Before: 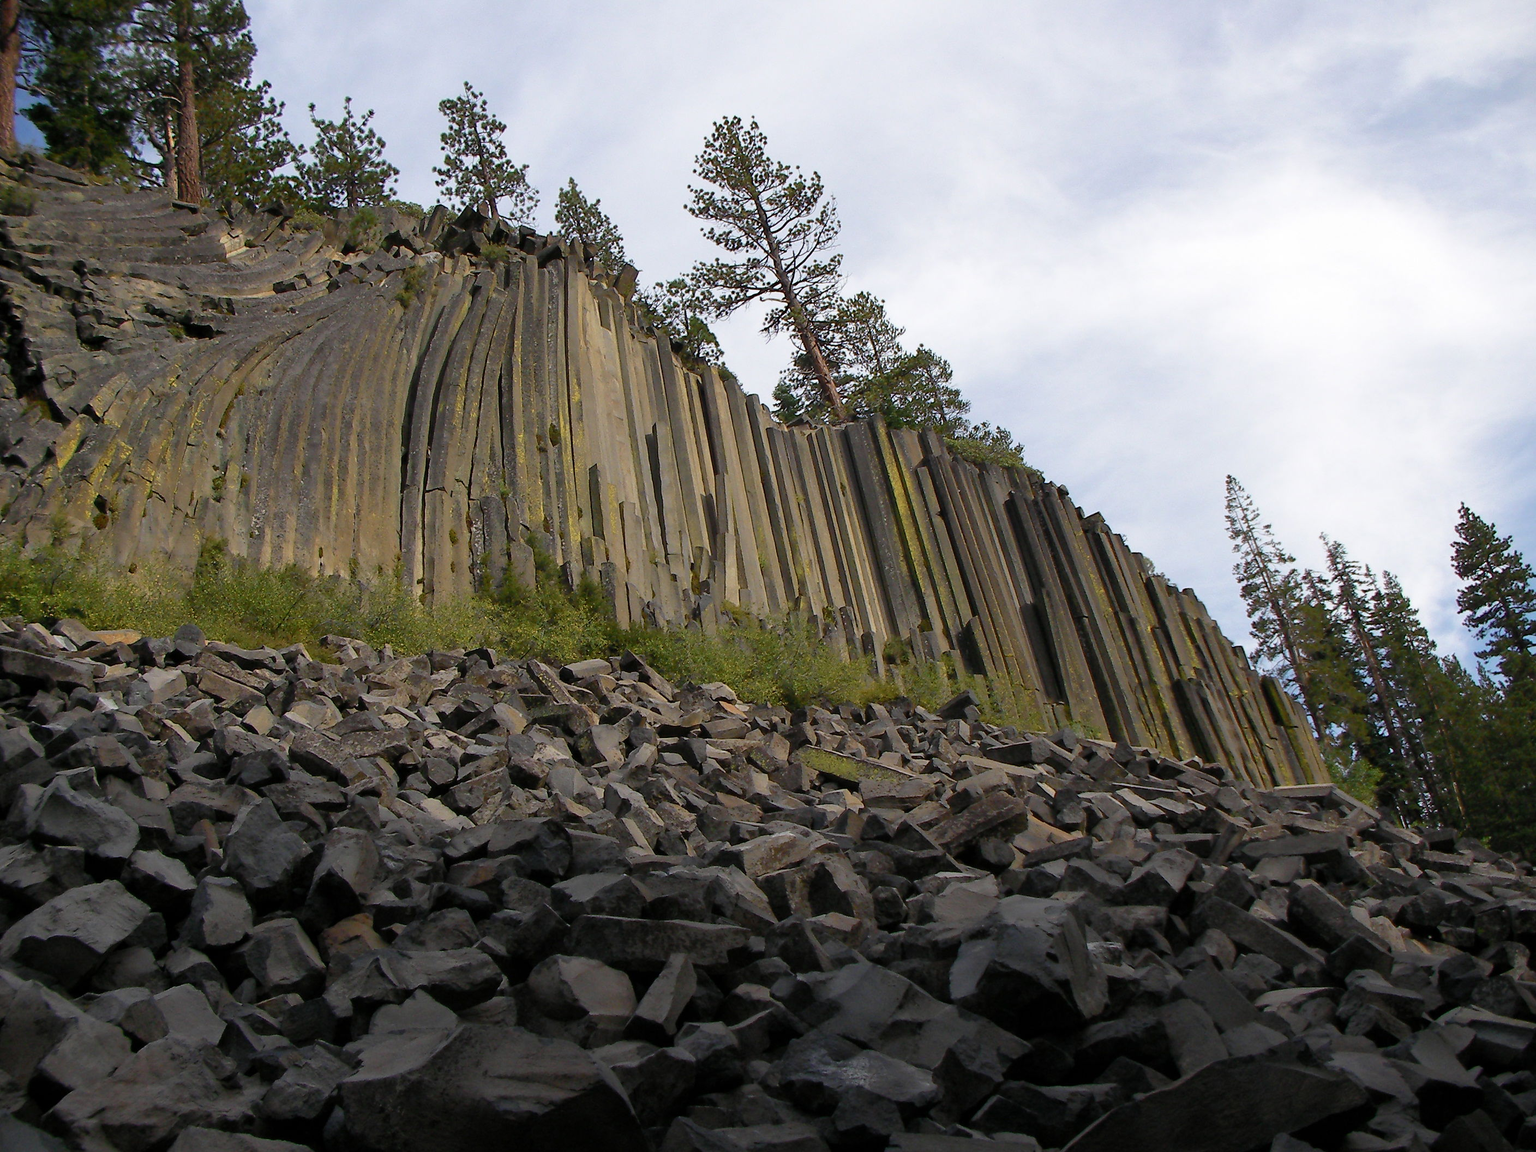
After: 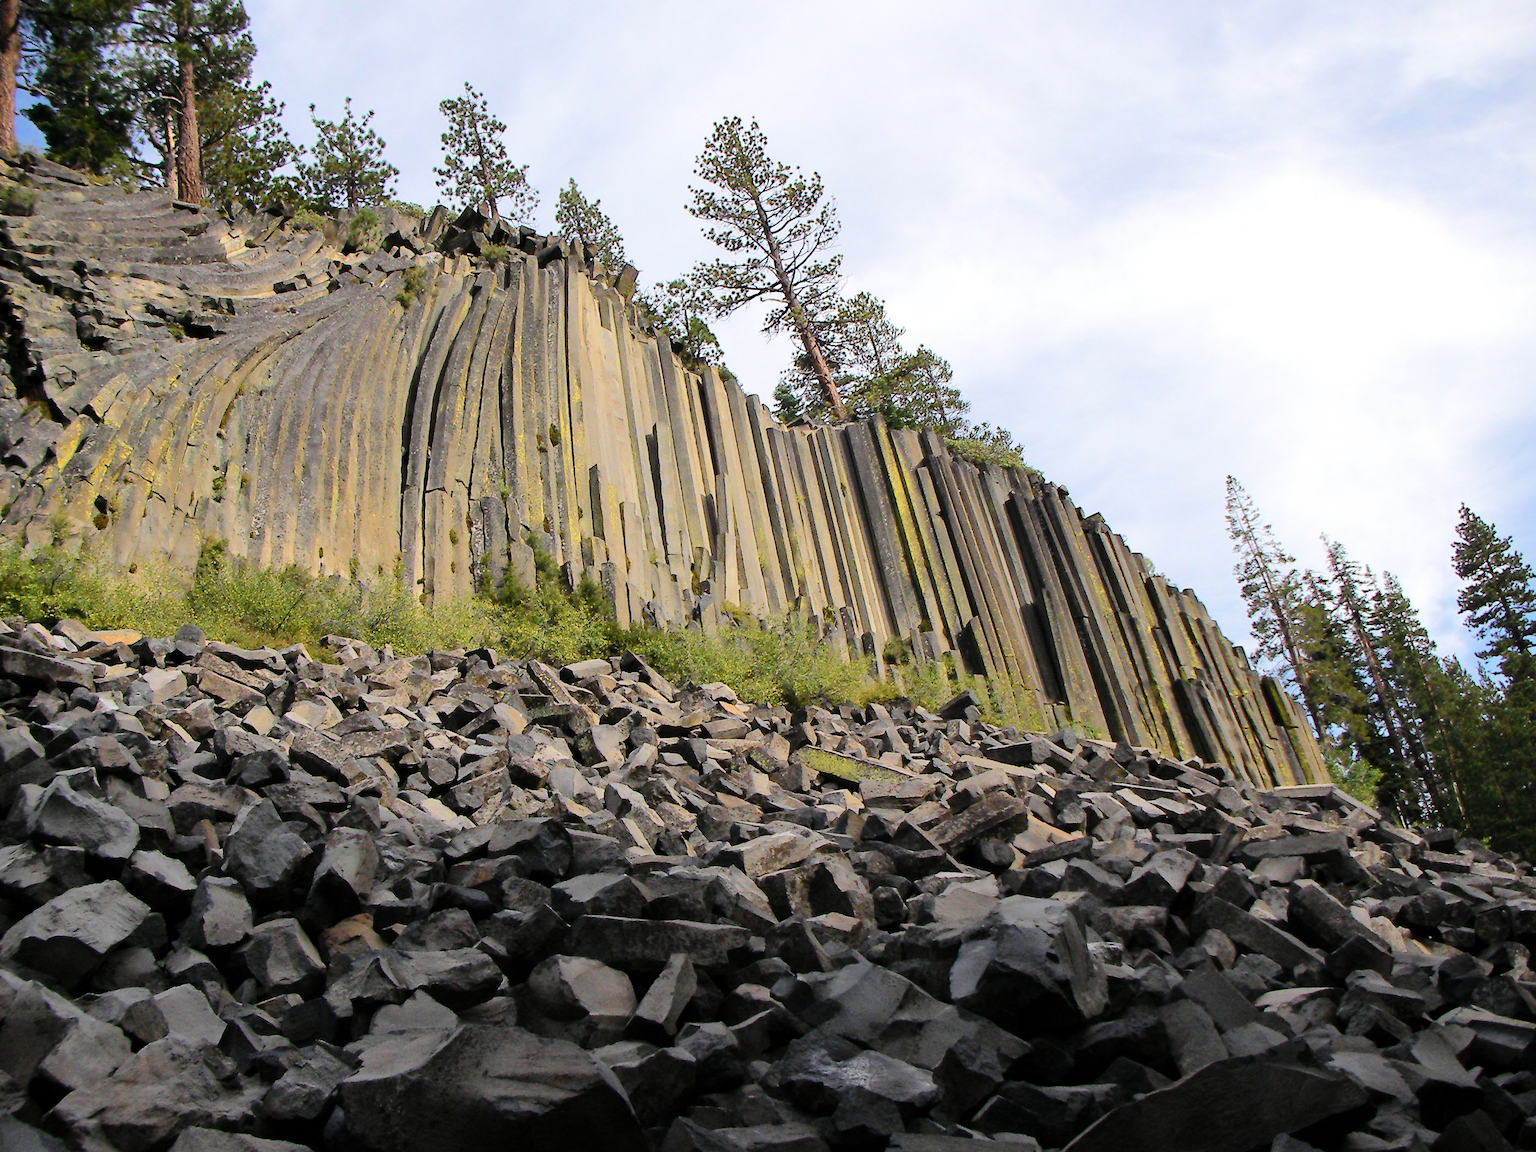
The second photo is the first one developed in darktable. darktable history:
tone equalizer: -7 EV 0.154 EV, -6 EV 0.61 EV, -5 EV 1.19 EV, -4 EV 1.34 EV, -3 EV 1.13 EV, -2 EV 0.6 EV, -1 EV 0.161 EV, edges refinement/feathering 500, mask exposure compensation -1.57 EV, preserve details no
